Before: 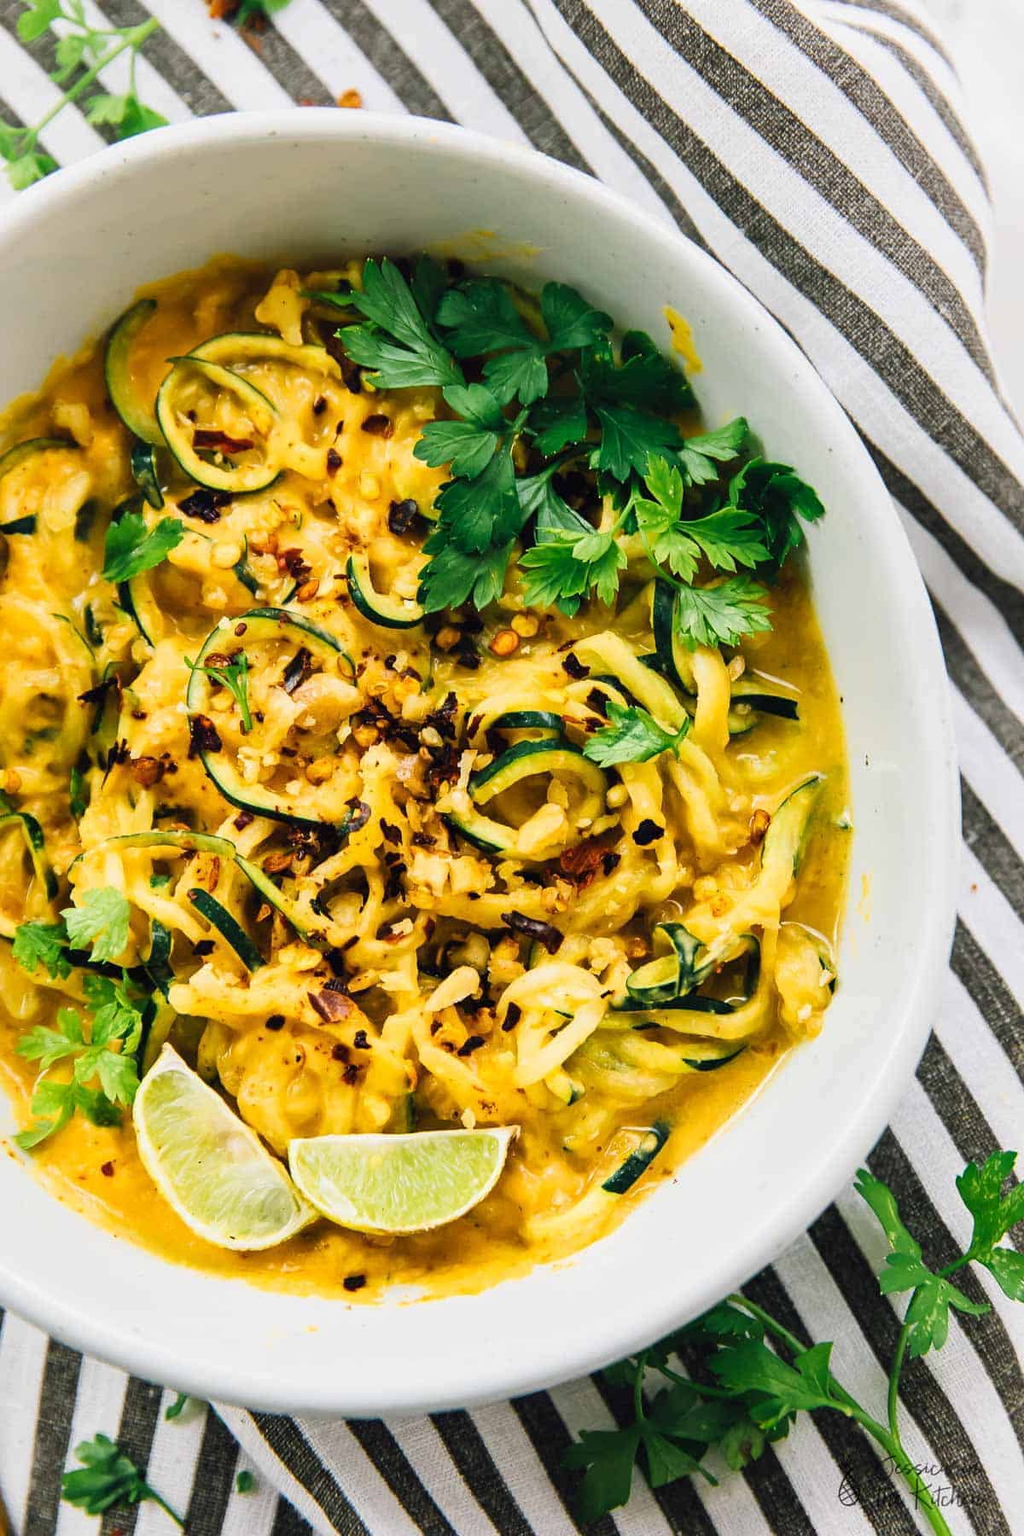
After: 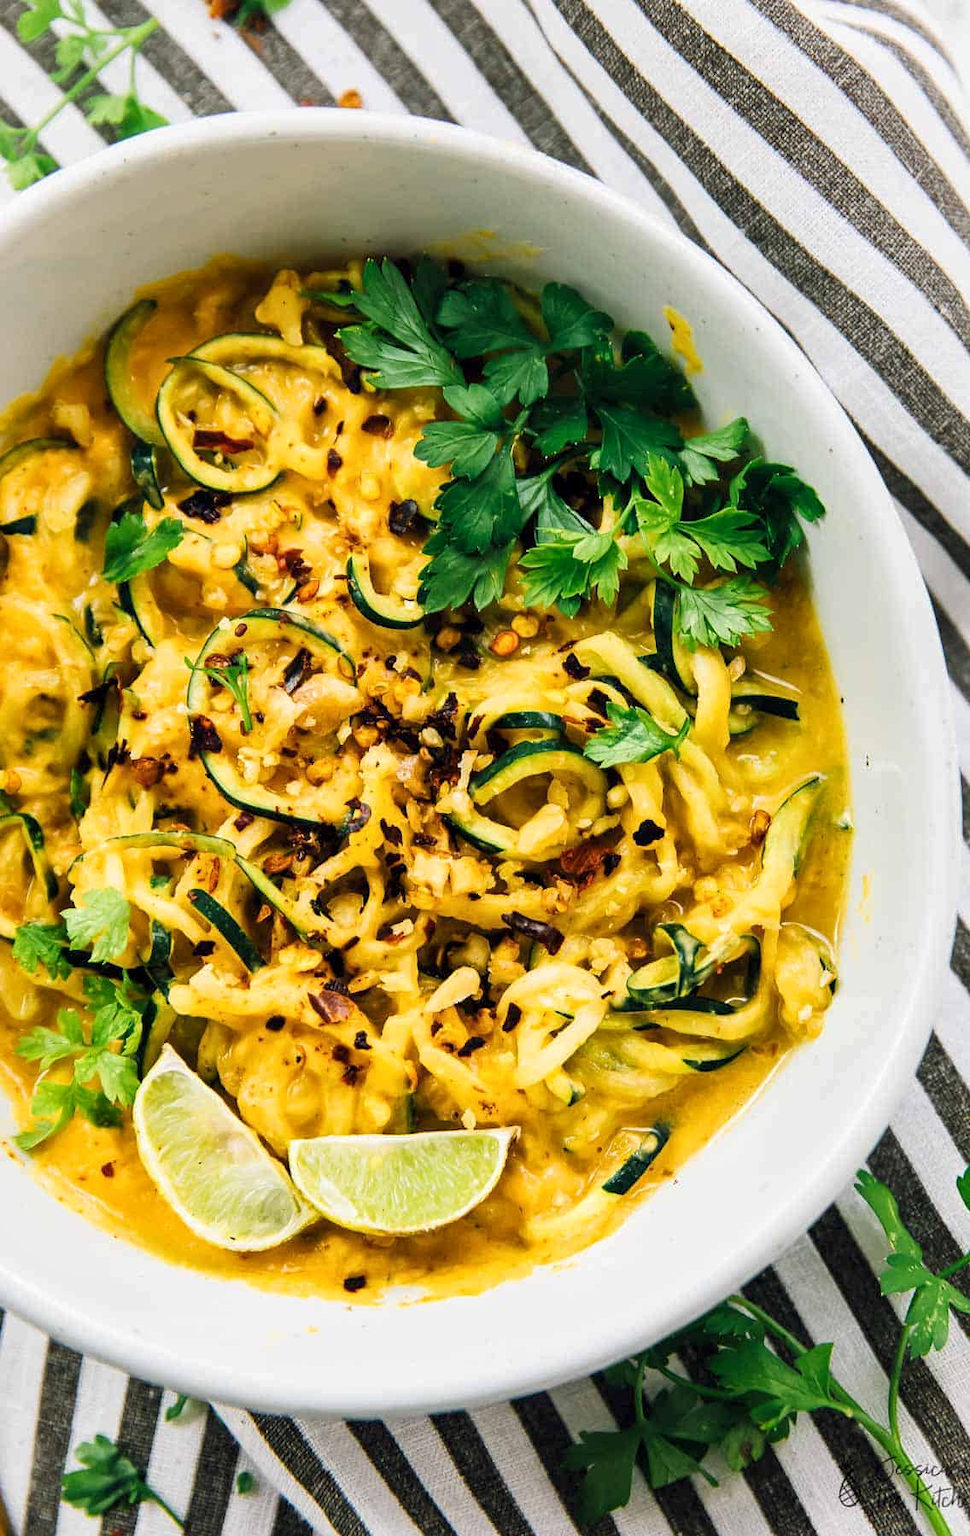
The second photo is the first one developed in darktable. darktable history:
crop and rotate: left 0%, right 5.226%
local contrast: highlights 103%, shadows 102%, detail 120%, midtone range 0.2
